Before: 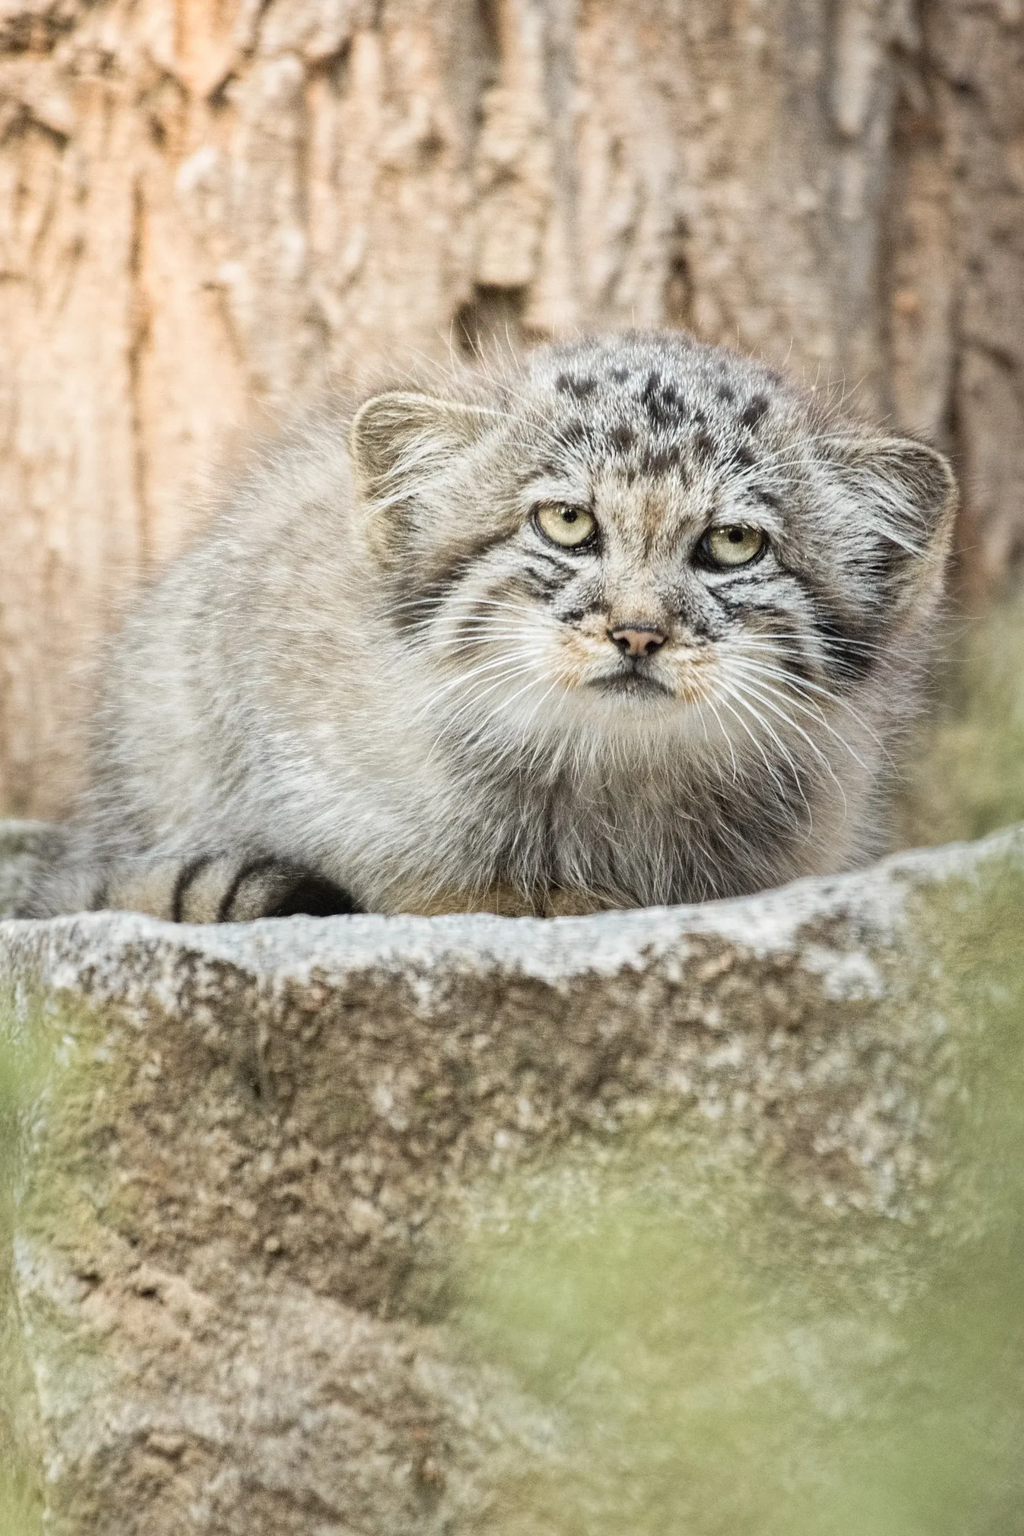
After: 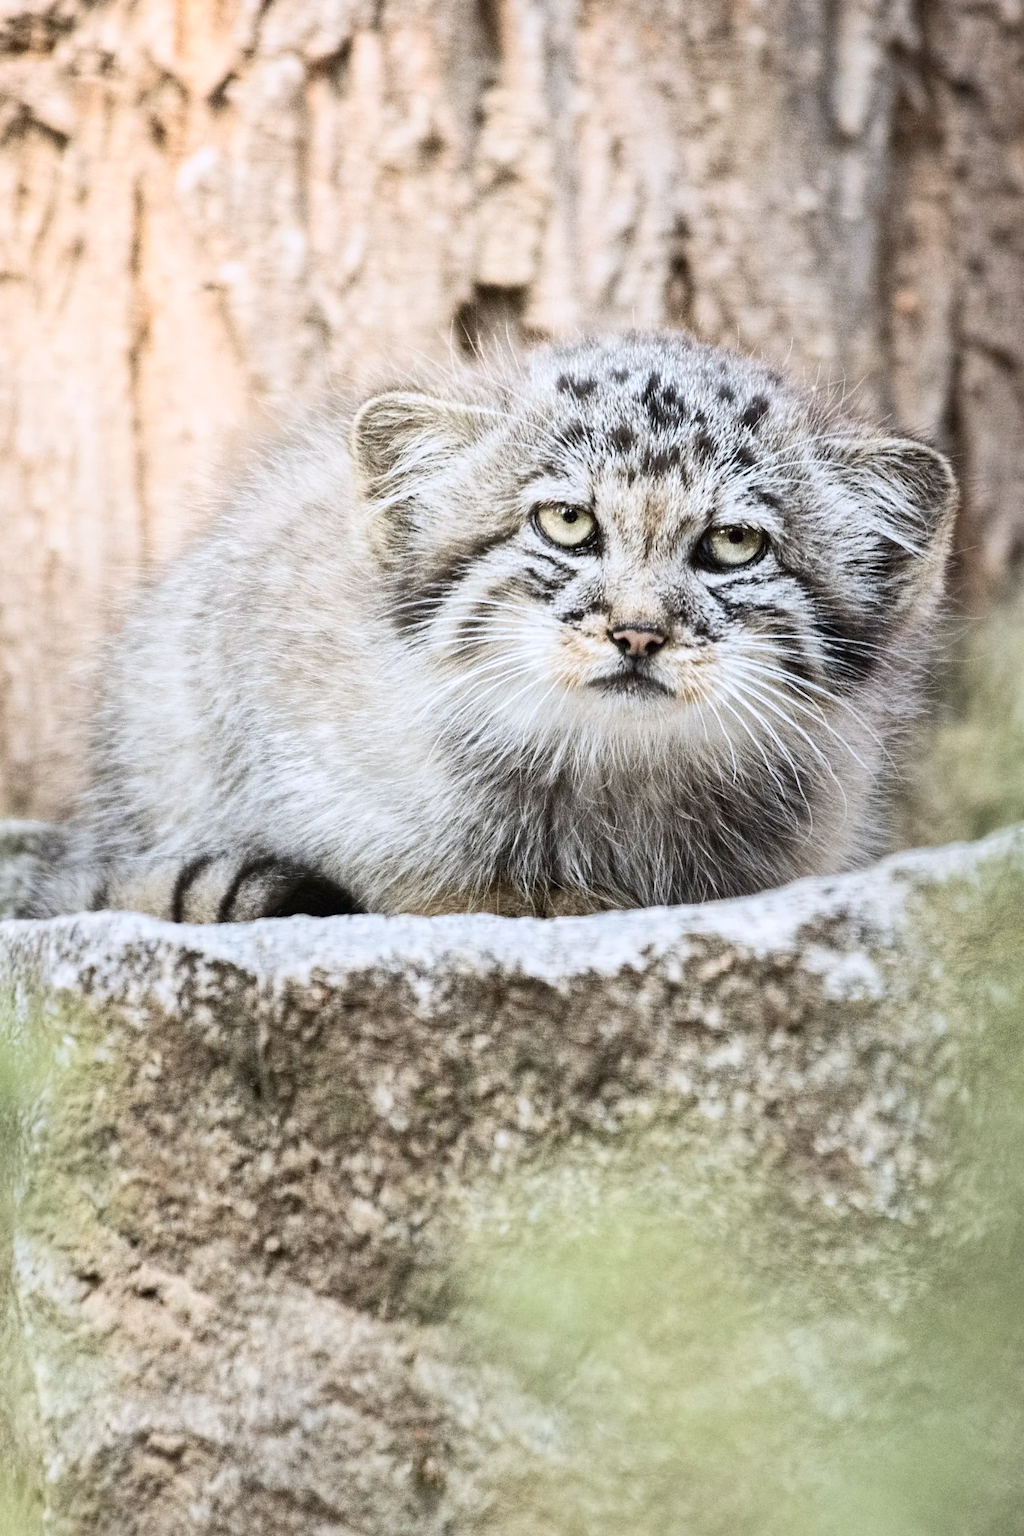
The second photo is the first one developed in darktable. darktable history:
color calibration: illuminant as shot in camera, x 0.358, y 0.373, temperature 4628.91 K
contrast brightness saturation: contrast 0.22
